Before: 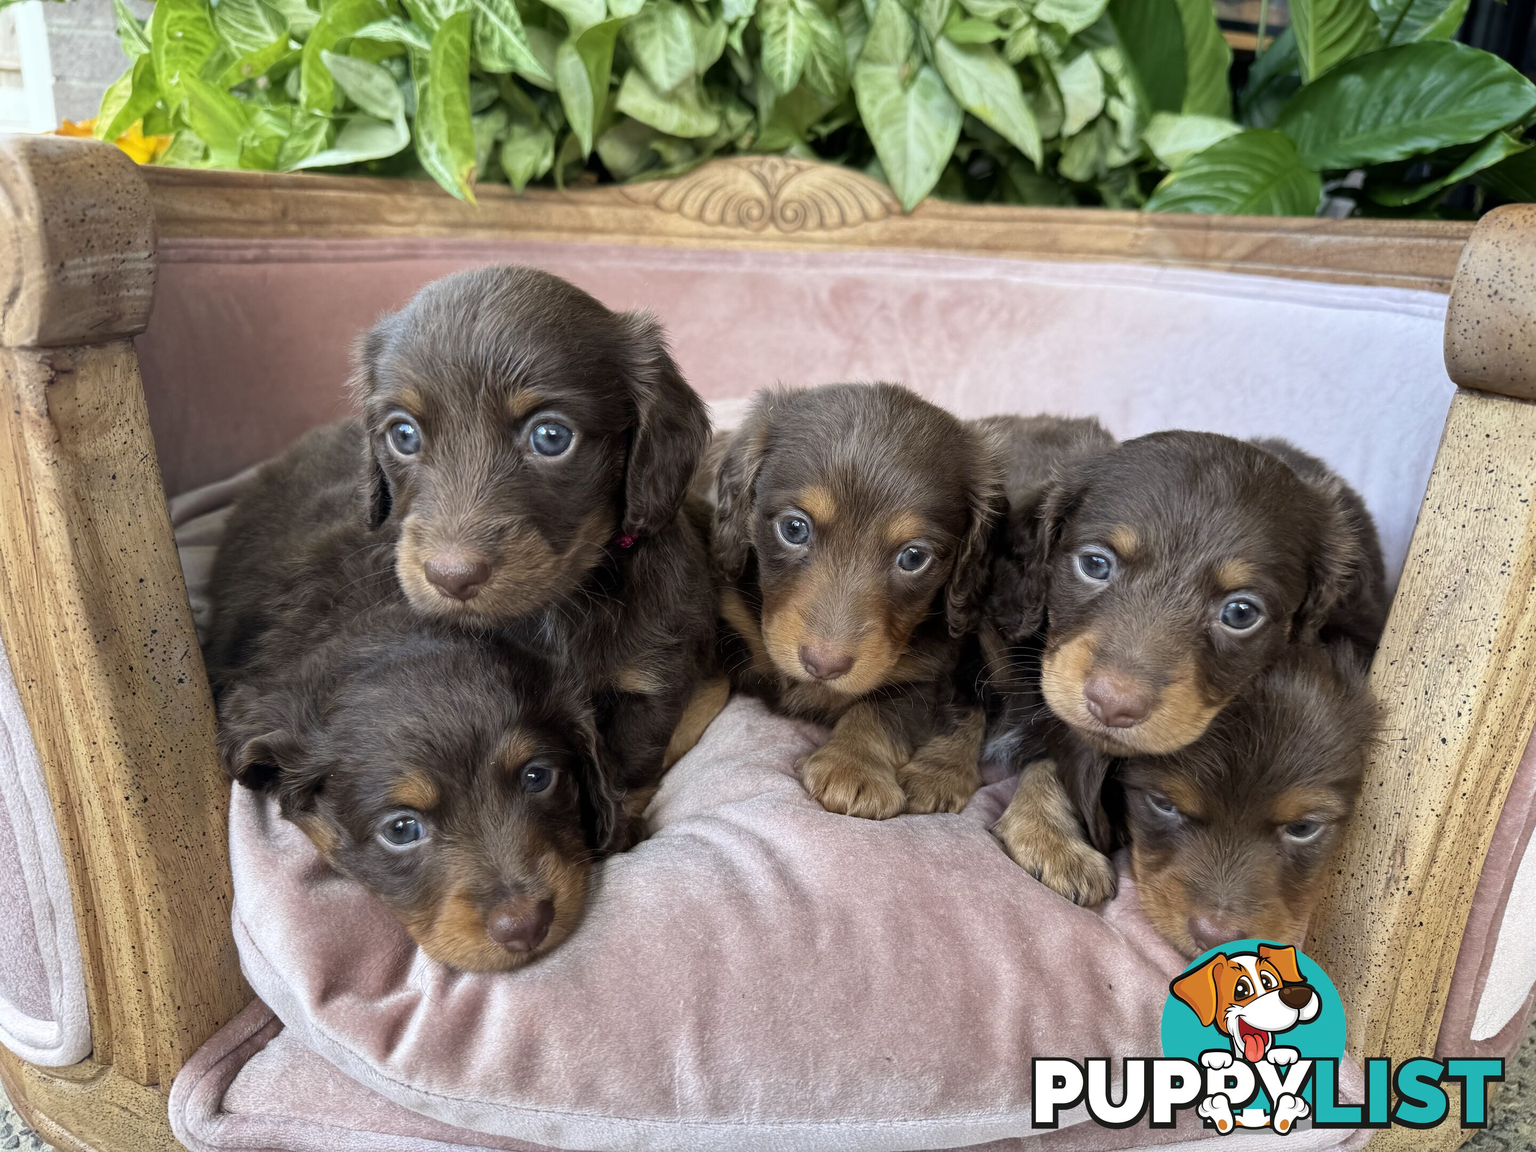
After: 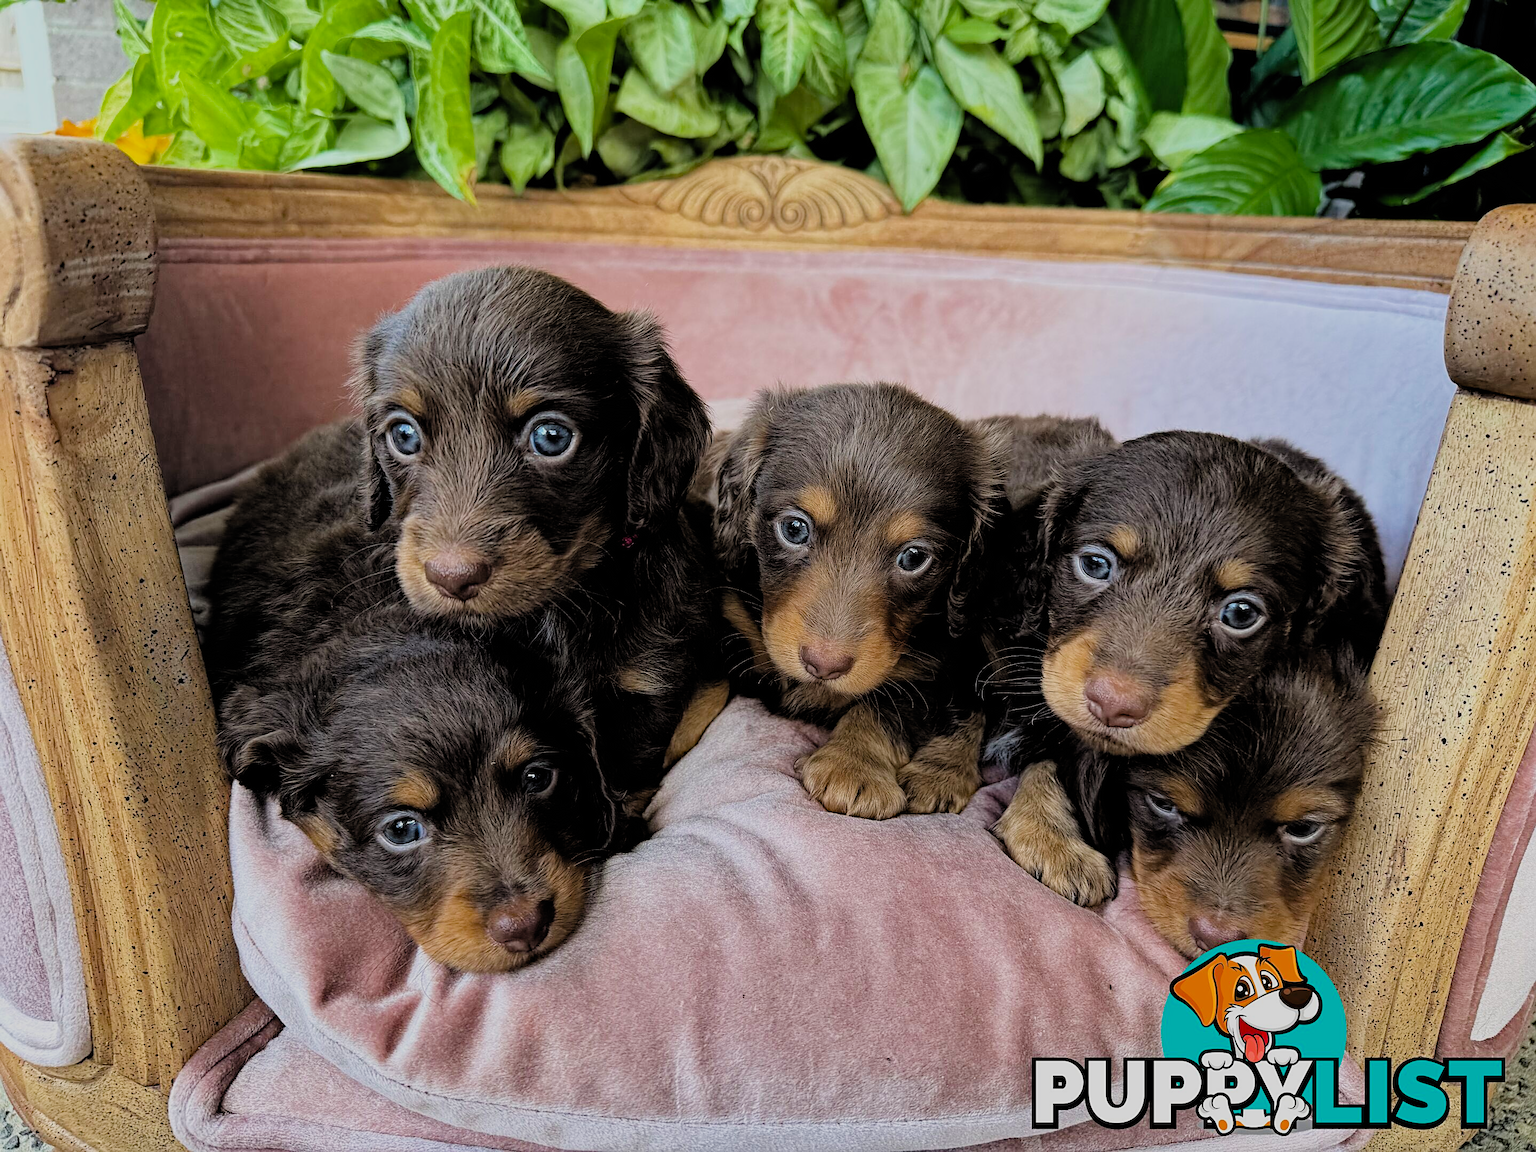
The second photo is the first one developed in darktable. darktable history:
color zones: curves: ch0 [(0, 0.5) (0.143, 0.5) (0.286, 0.5) (0.429, 0.5) (0.571, 0.5) (0.714, 0.476) (0.857, 0.5) (1, 0.5)]; ch2 [(0, 0.5) (0.143, 0.5) (0.286, 0.5) (0.429, 0.5) (0.571, 0.5) (0.714, 0.487) (0.857, 0.5) (1, 0.5)]
filmic rgb: black relative exposure -4.62 EV, white relative exposure 4.76 EV, threshold 5.96 EV, hardness 2.35, latitude 36.63%, contrast 1.041, highlights saturation mix 1.43%, shadows ↔ highlights balance 1.24%, color science v4 (2020), enable highlight reconstruction true
sharpen: on, module defaults
haze removal: strength 0.407, distance 0.219, compatibility mode true, adaptive false
